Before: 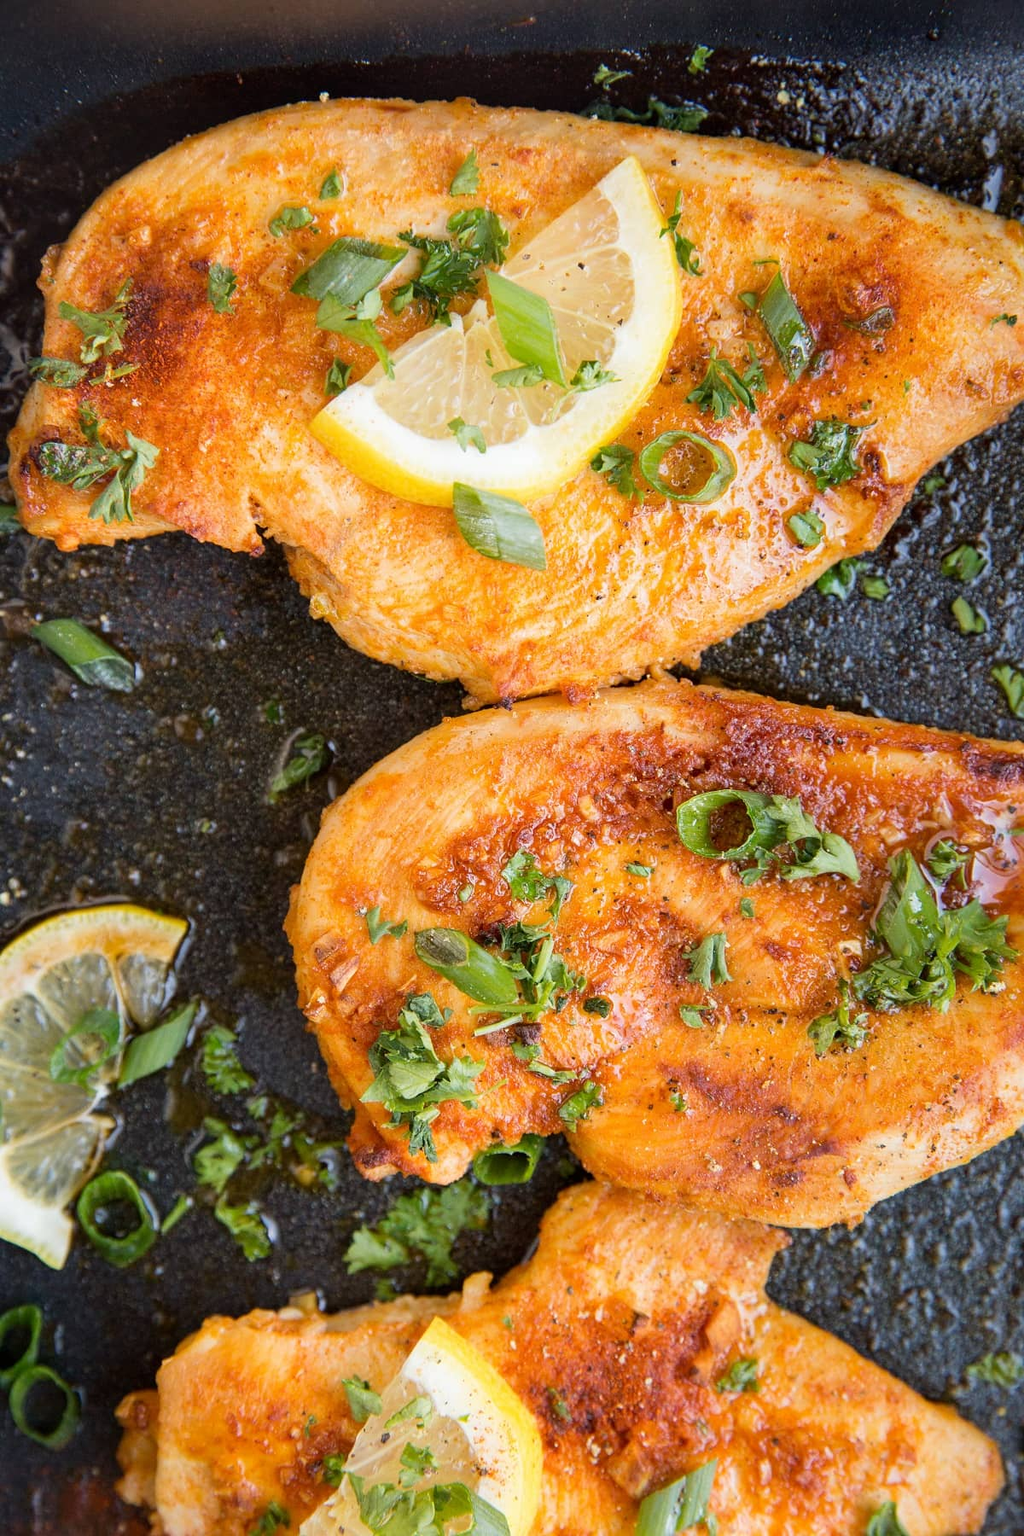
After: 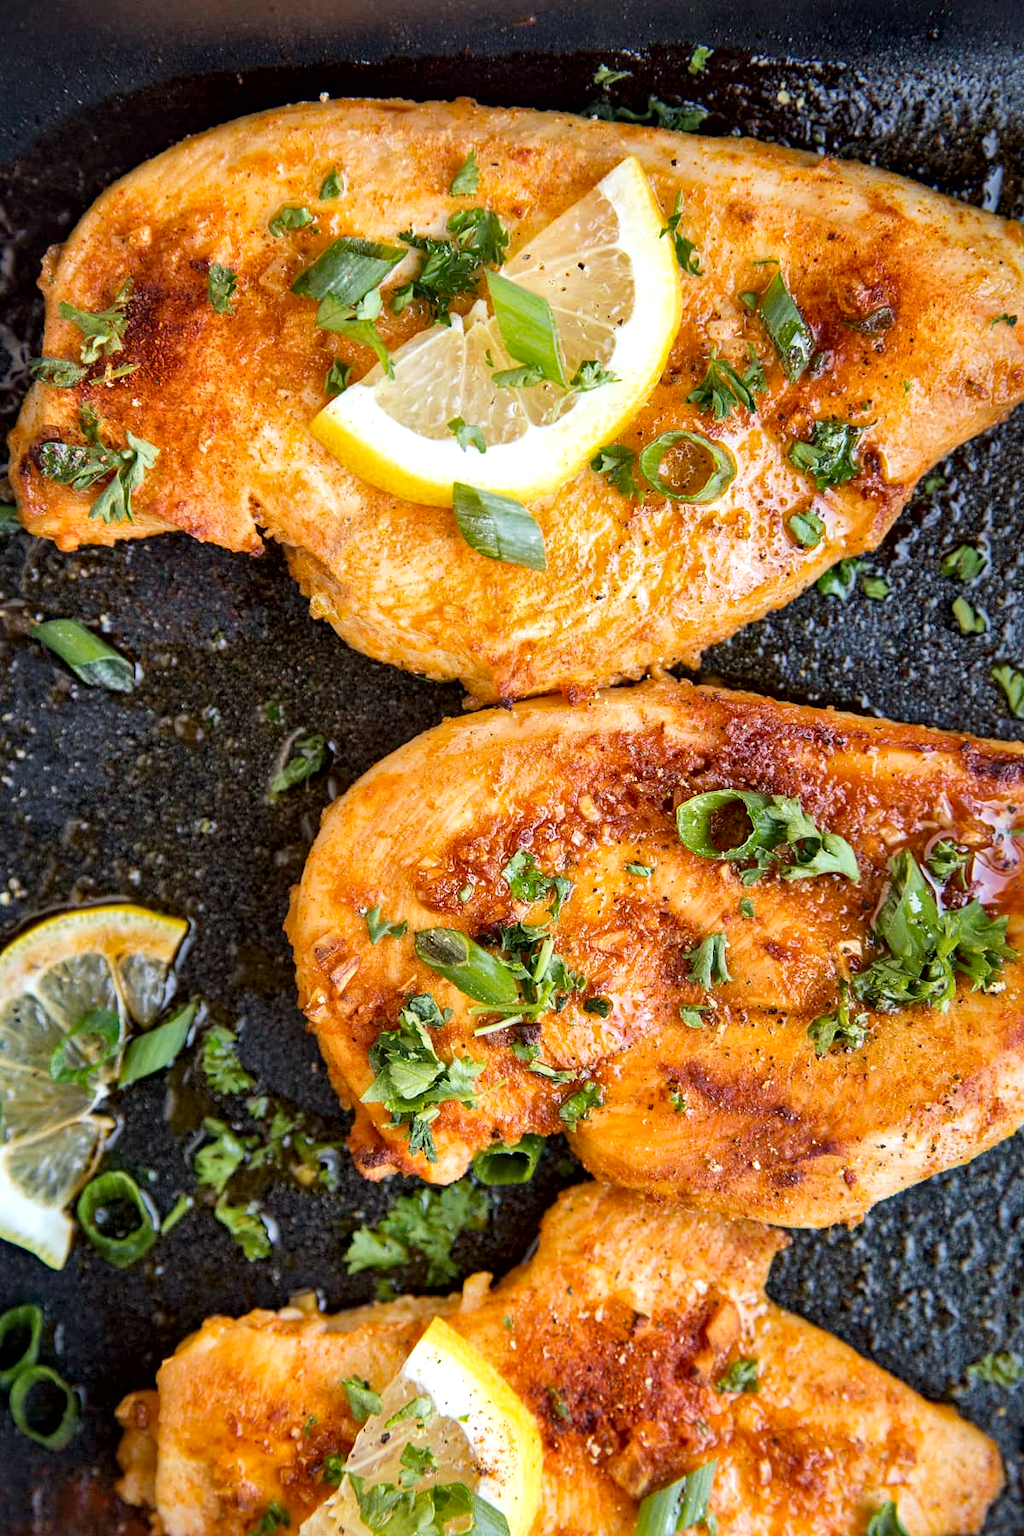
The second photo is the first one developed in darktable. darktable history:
haze removal: strength 0.29, distance 0.25, compatibility mode true, adaptive false
local contrast: mode bilateral grid, contrast 50, coarseness 50, detail 150%, midtone range 0.2
